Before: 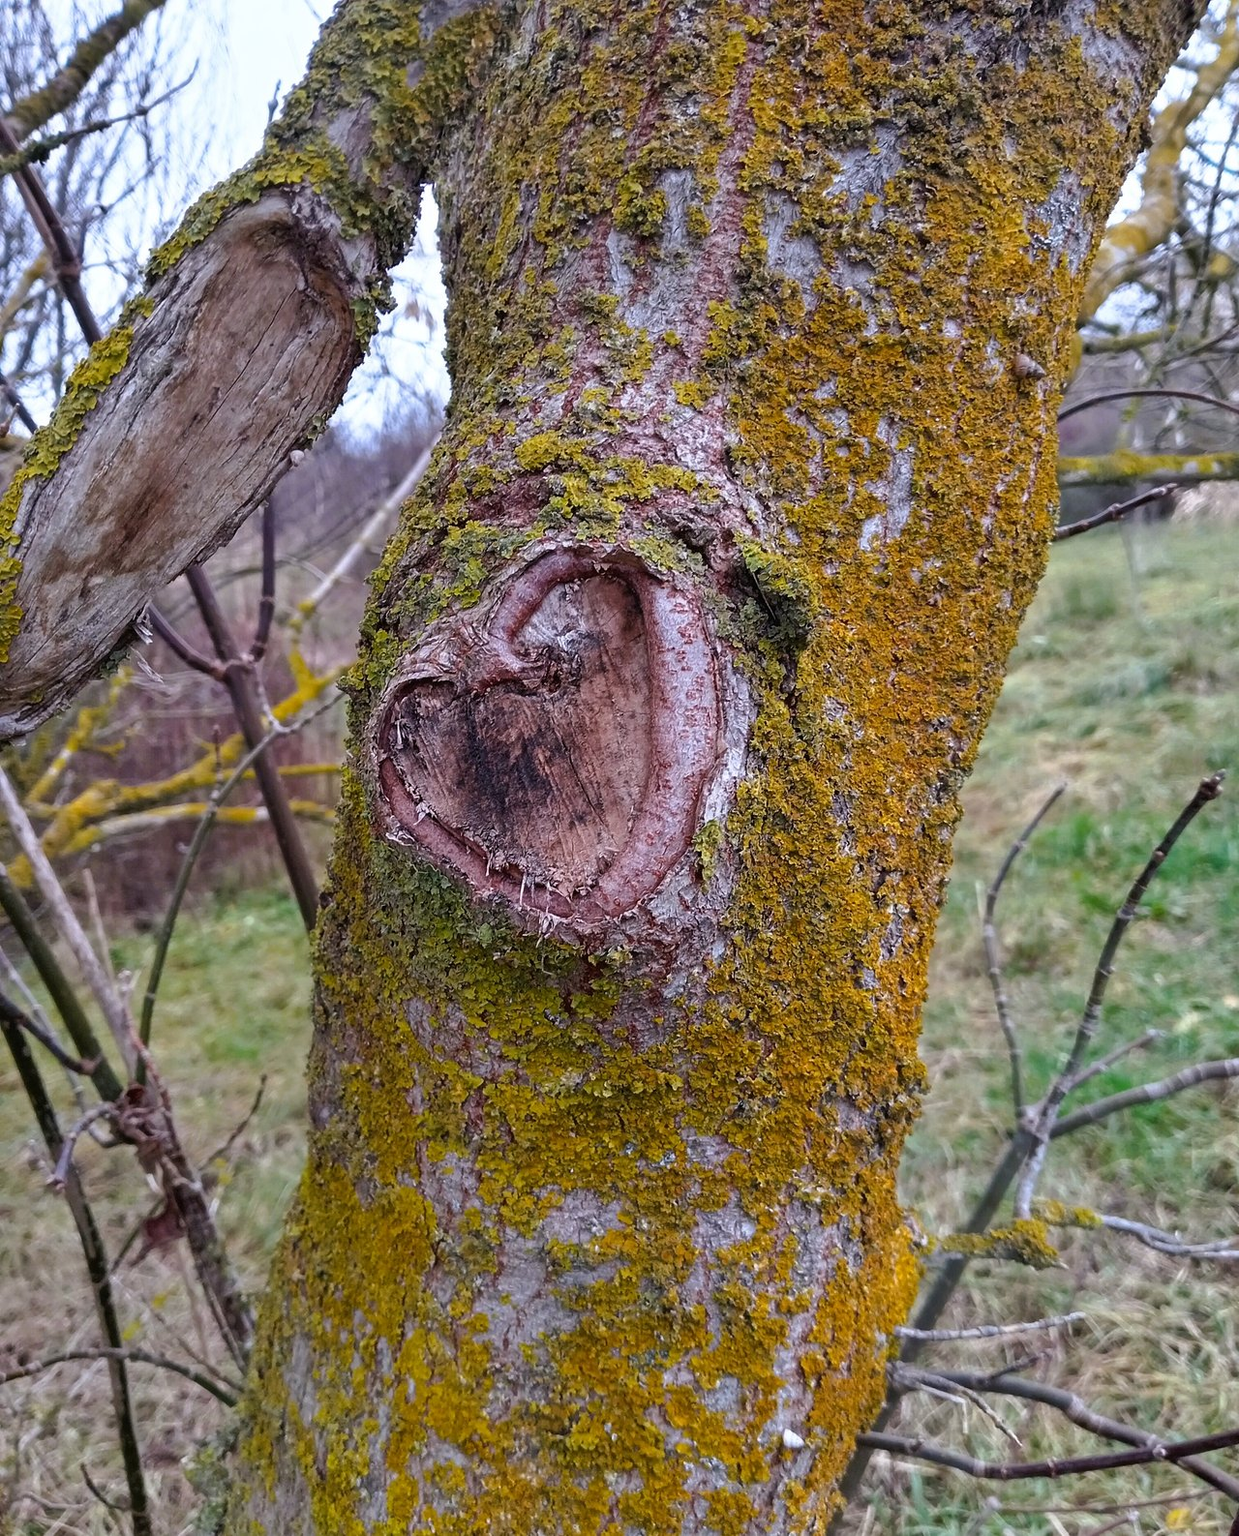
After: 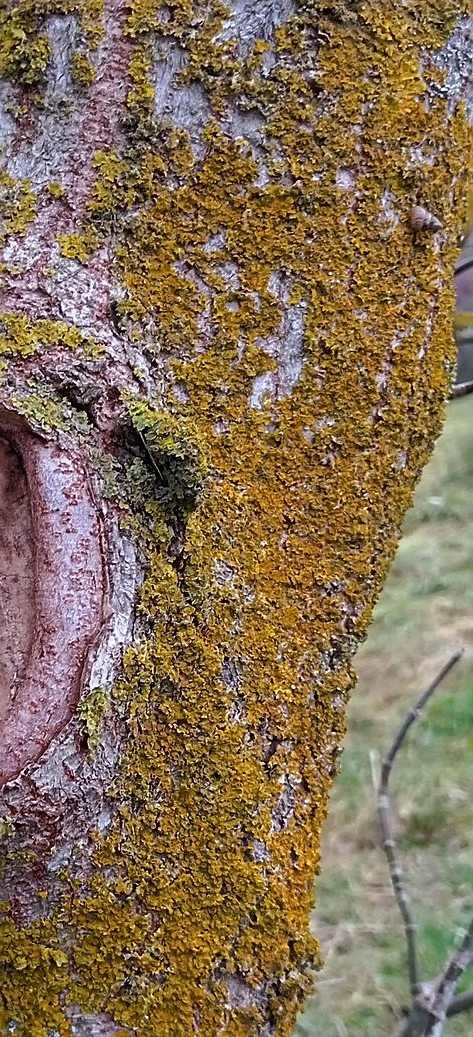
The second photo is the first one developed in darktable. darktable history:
sharpen: on, module defaults
contrast brightness saturation: saturation -0.045
crop and rotate: left 49.88%, top 10.125%, right 13.146%, bottom 24.522%
